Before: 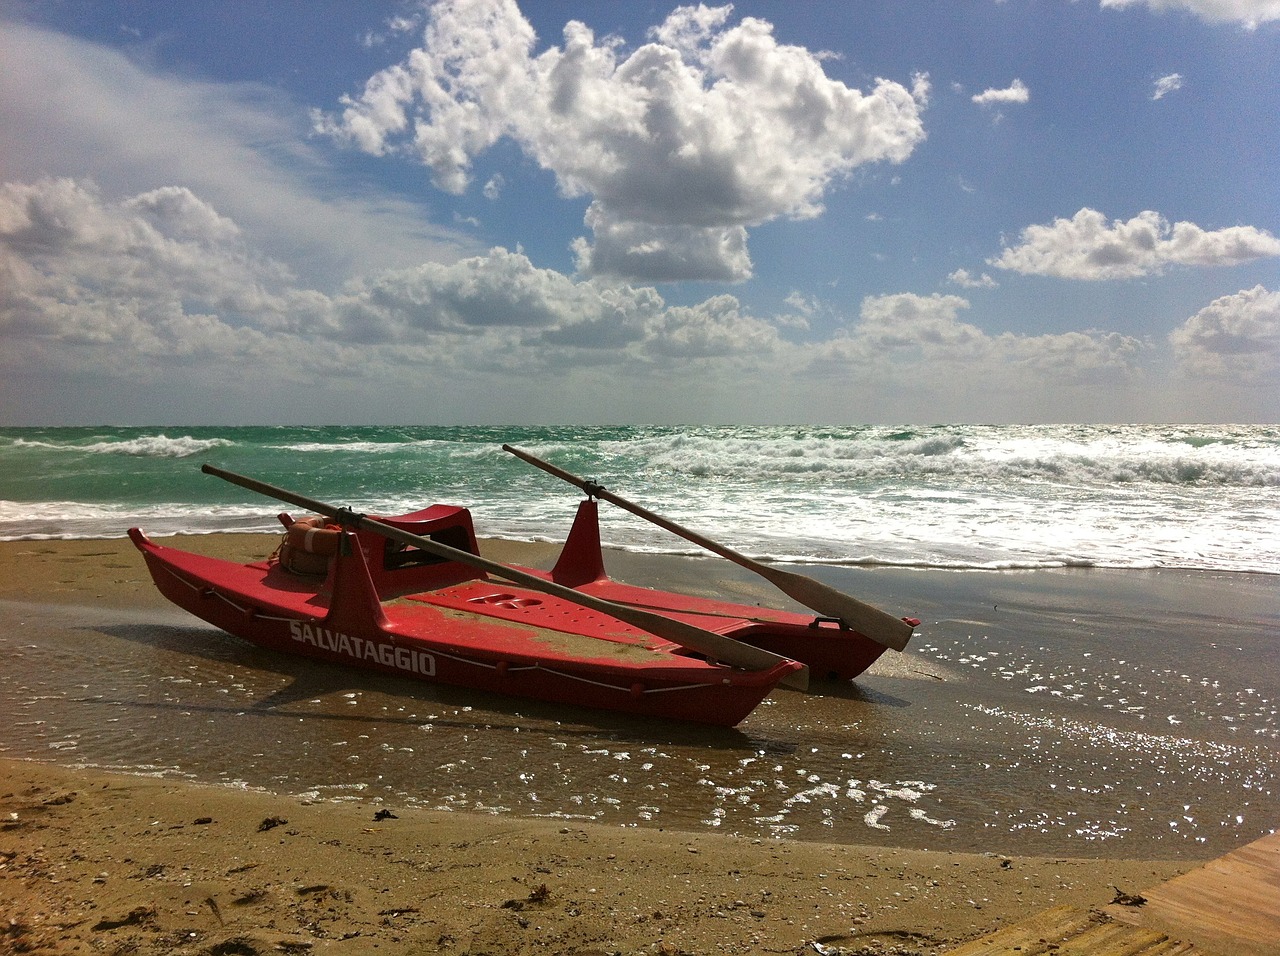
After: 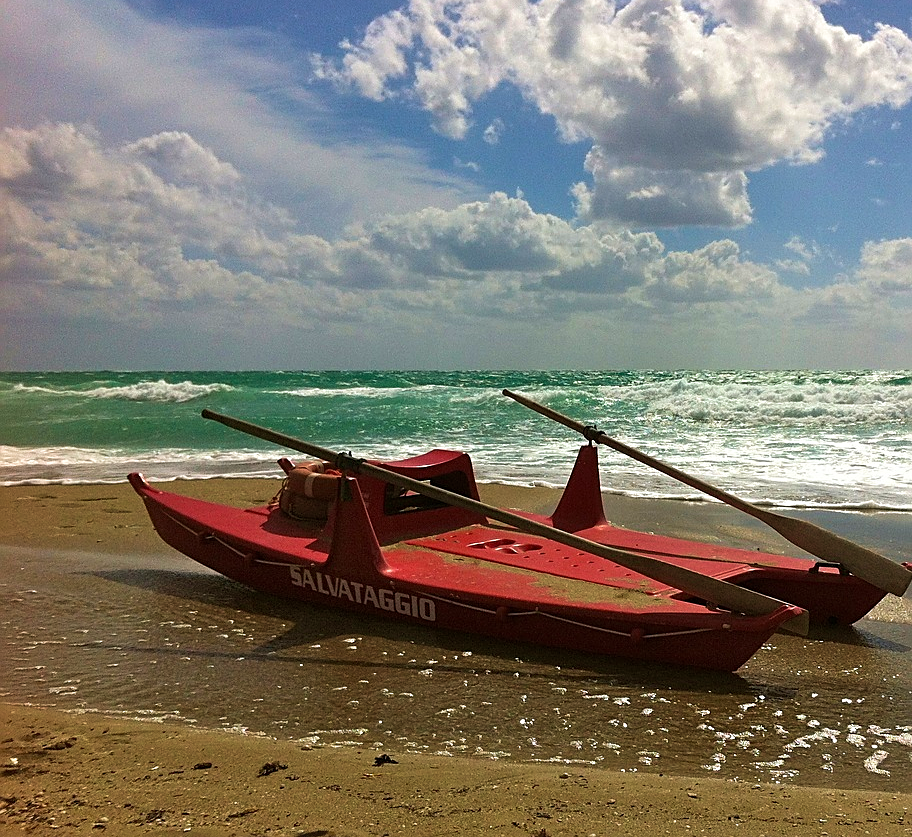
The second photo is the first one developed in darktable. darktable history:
crop: top 5.803%, right 27.864%, bottom 5.804%
sharpen: on, module defaults
velvia: strength 45%
